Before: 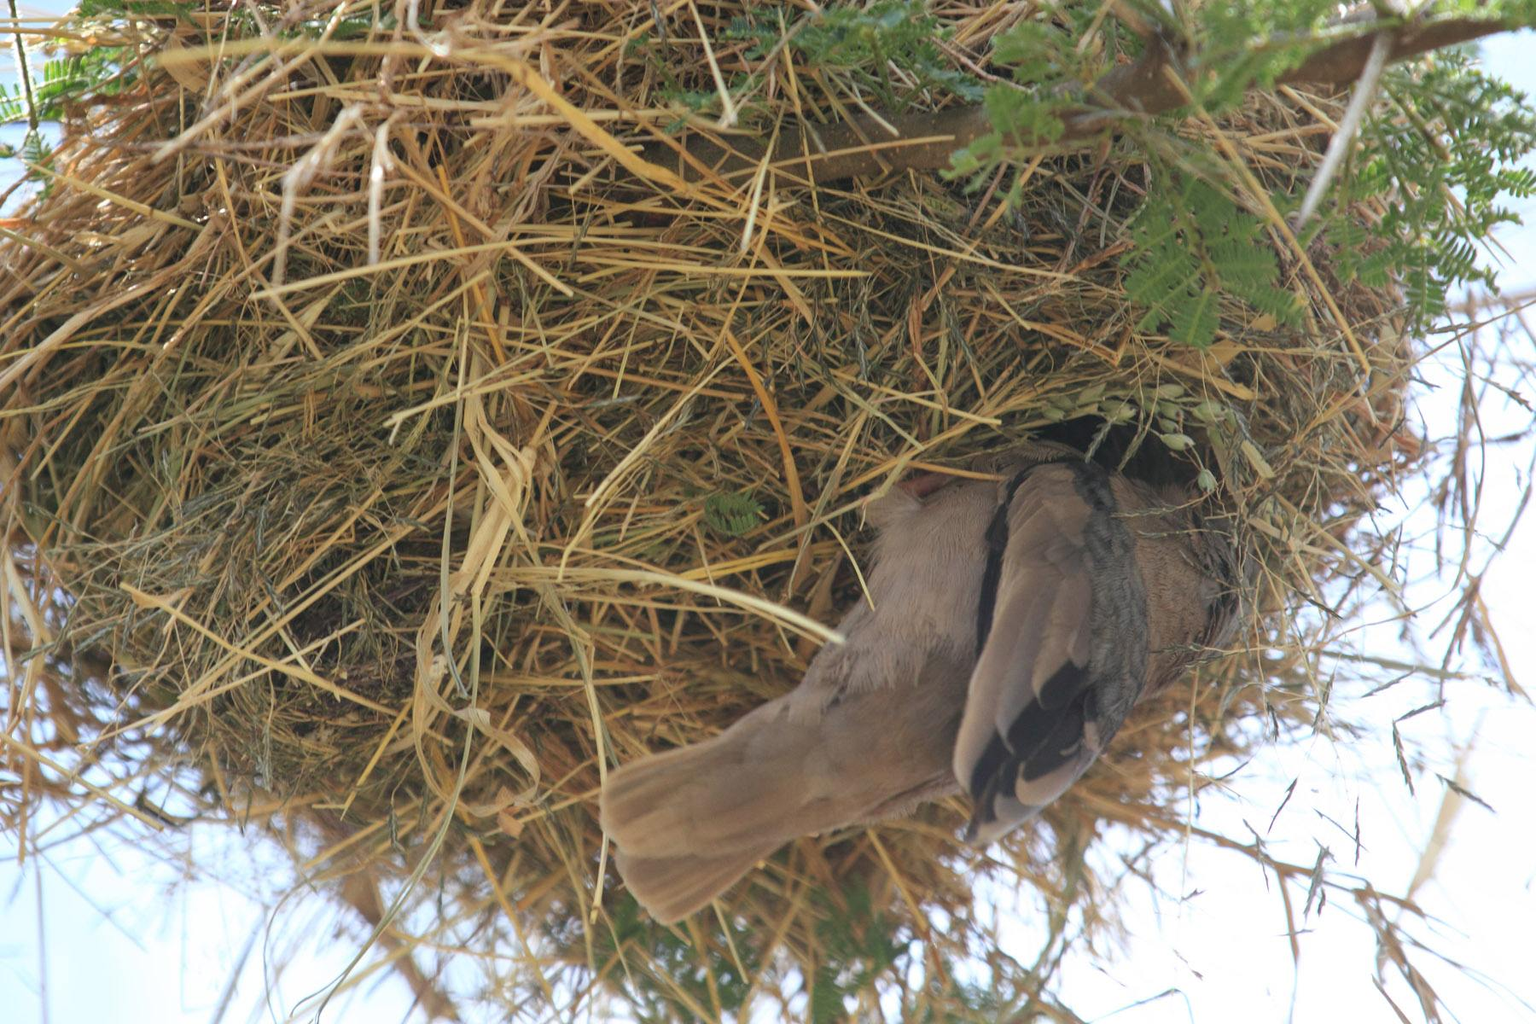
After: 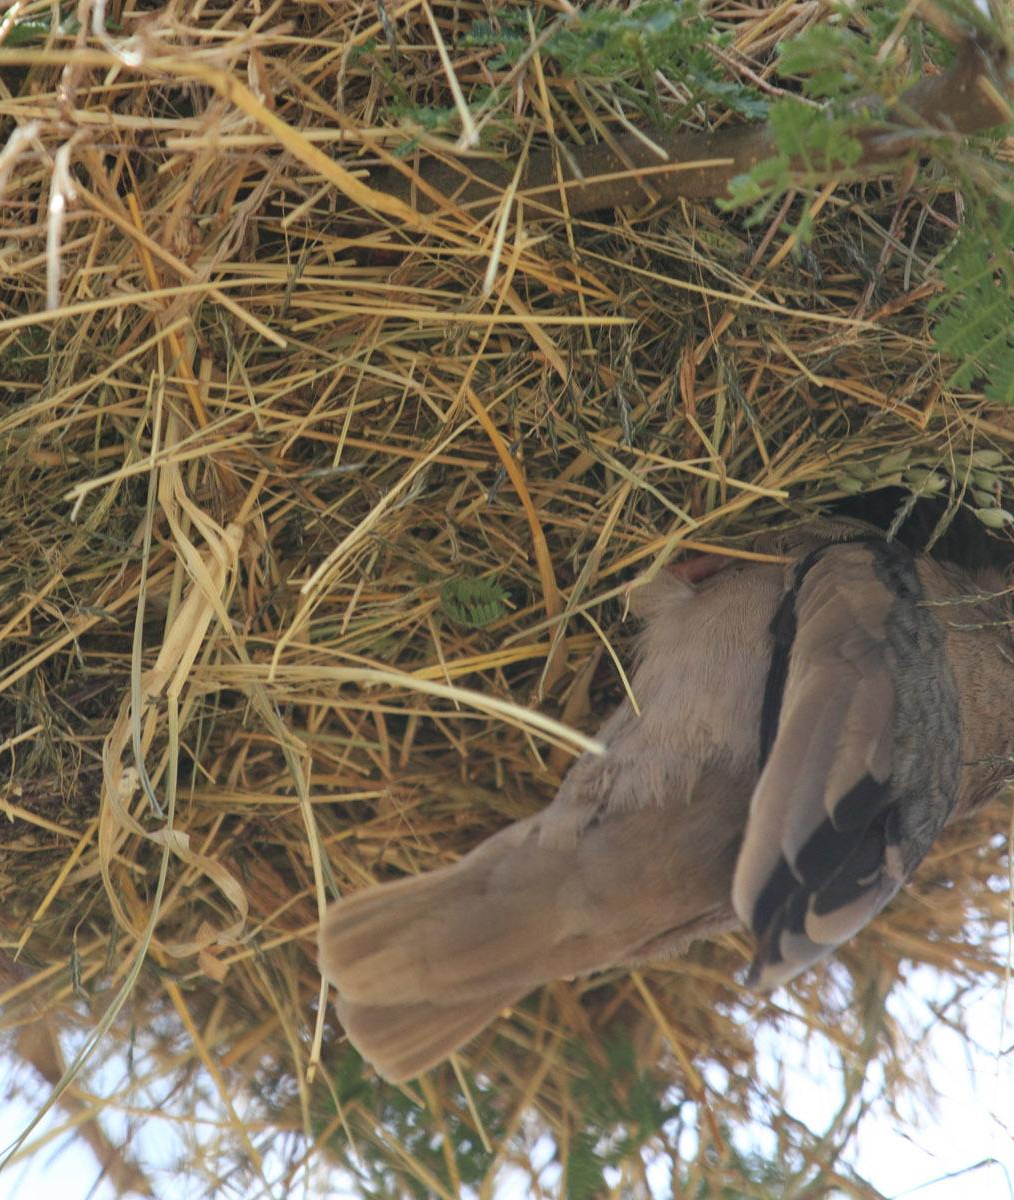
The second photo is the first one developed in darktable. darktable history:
crop: left 21.437%, right 22.213%
